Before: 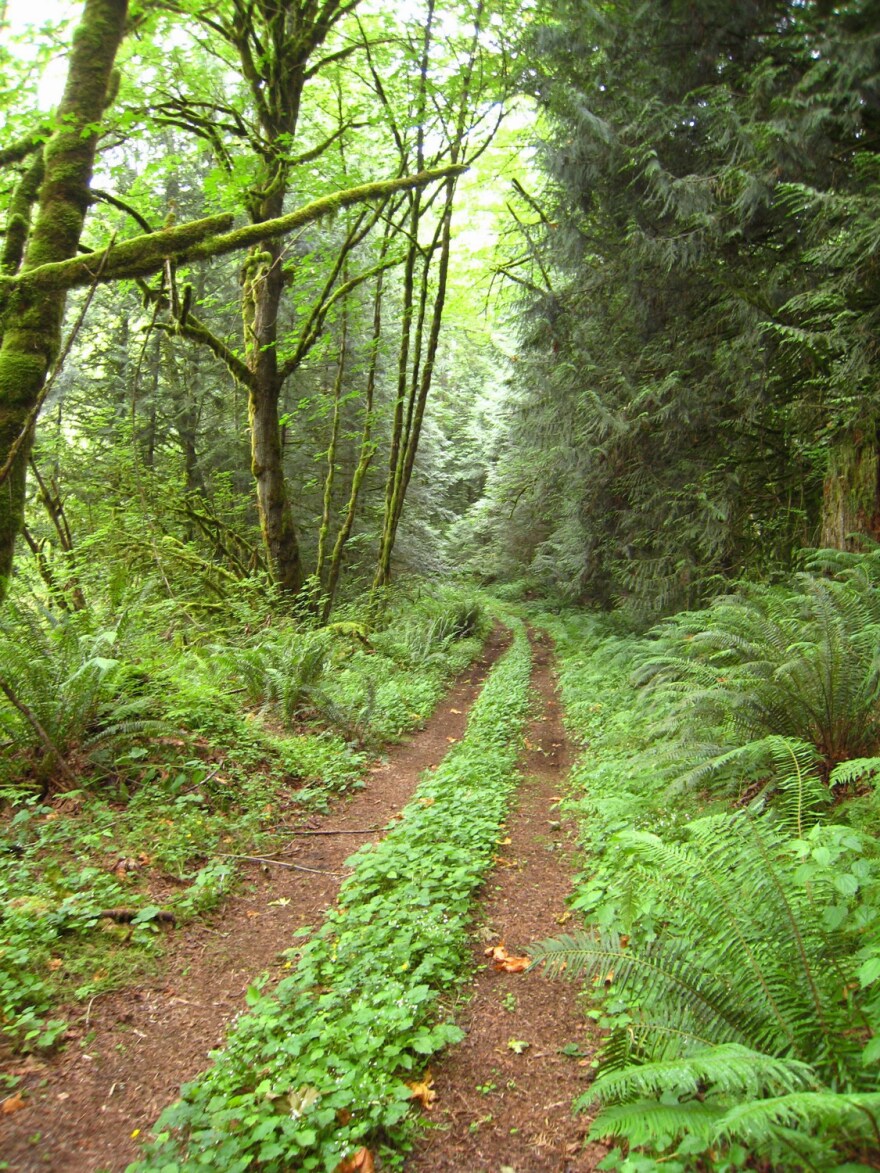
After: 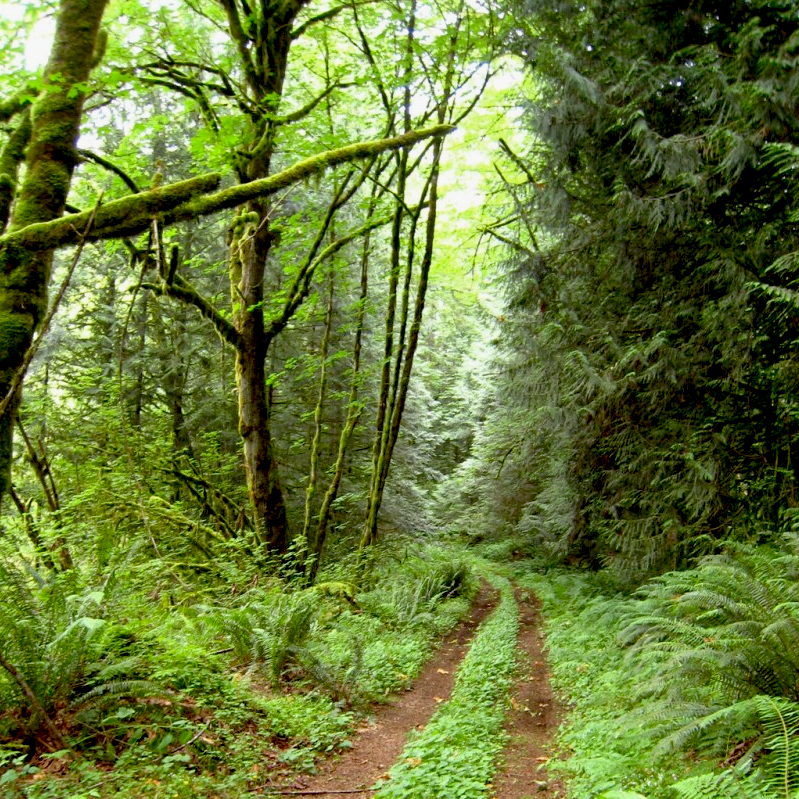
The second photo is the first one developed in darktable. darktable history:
crop: left 1.544%, top 3.441%, right 7.66%, bottom 28.416%
exposure: black level correction 0.028, exposure -0.076 EV, compensate exposure bias true, compensate highlight preservation false
